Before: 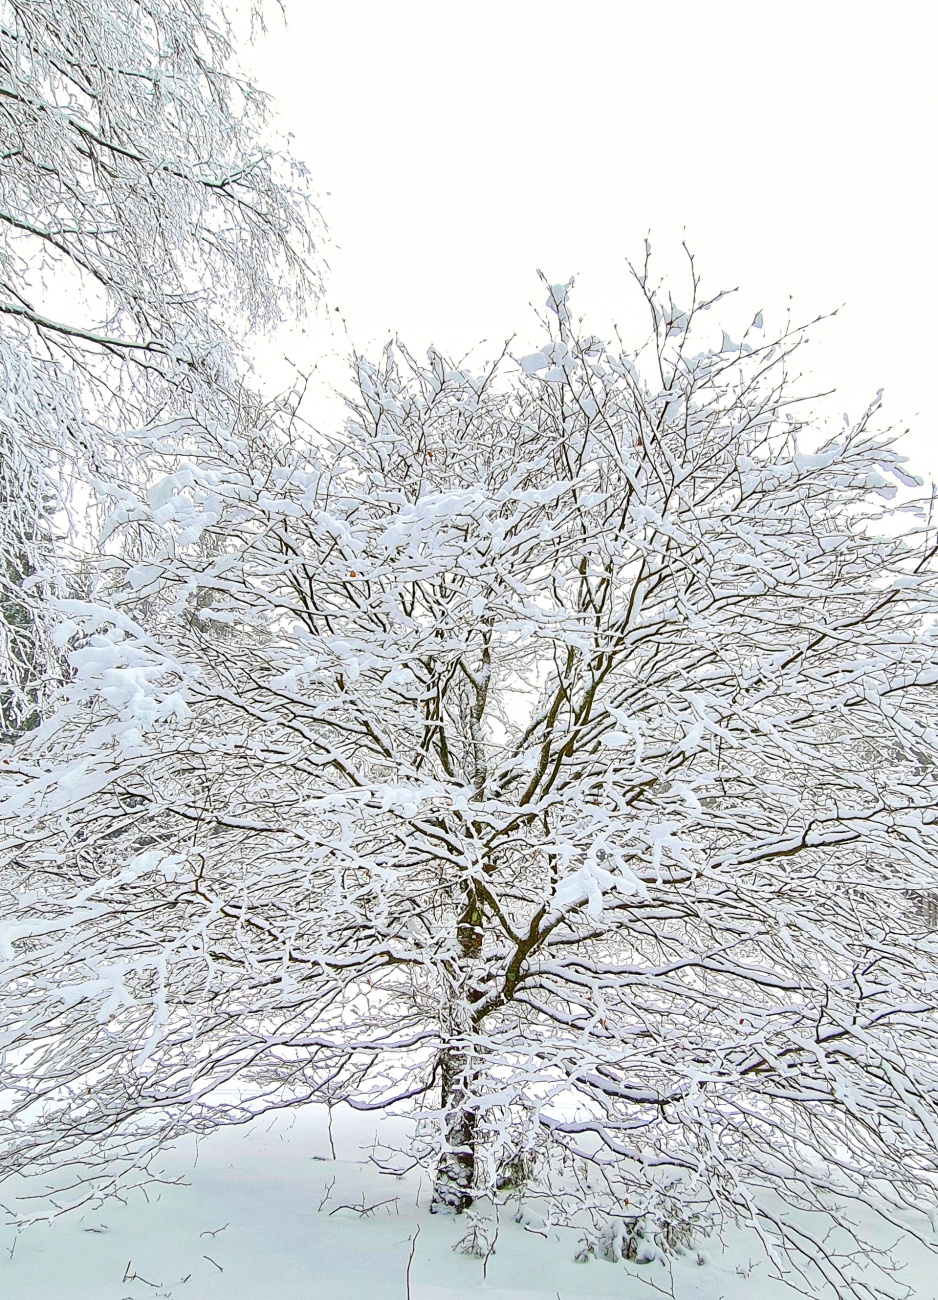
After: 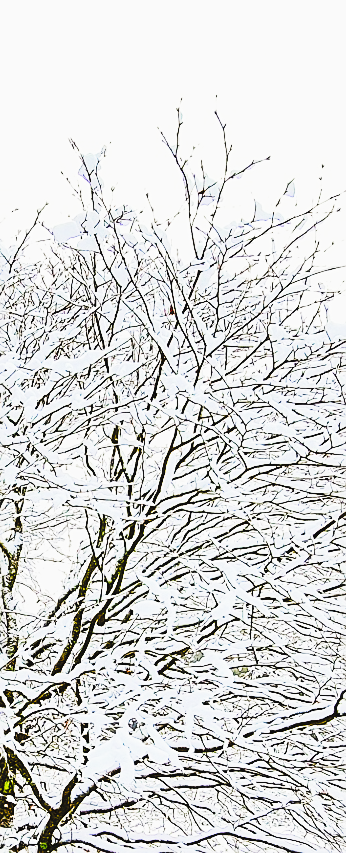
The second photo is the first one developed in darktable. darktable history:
crop and rotate: left 49.936%, top 10.094%, right 13.136%, bottom 24.256%
sharpen: on, module defaults
color balance rgb: linear chroma grading › shadows 10%, linear chroma grading › highlights 10%, linear chroma grading › global chroma 15%, linear chroma grading › mid-tones 15%, perceptual saturation grading › global saturation 40%, perceptual saturation grading › highlights -25%, perceptual saturation grading › mid-tones 35%, perceptual saturation grading › shadows 35%, perceptual brilliance grading › global brilliance 11.29%, global vibrance 11.29%
tone curve: curves: ch0 [(0, 0) (0.003, 0.06) (0.011, 0.059) (0.025, 0.065) (0.044, 0.076) (0.069, 0.088) (0.1, 0.102) (0.136, 0.116) (0.177, 0.137) (0.224, 0.169) (0.277, 0.214) (0.335, 0.271) (0.399, 0.356) (0.468, 0.459) (0.543, 0.579) (0.623, 0.705) (0.709, 0.823) (0.801, 0.918) (0.898, 0.963) (1, 1)], preserve colors none
filmic rgb: black relative exposure -5 EV, hardness 2.88, contrast 1.3, highlights saturation mix -30%
